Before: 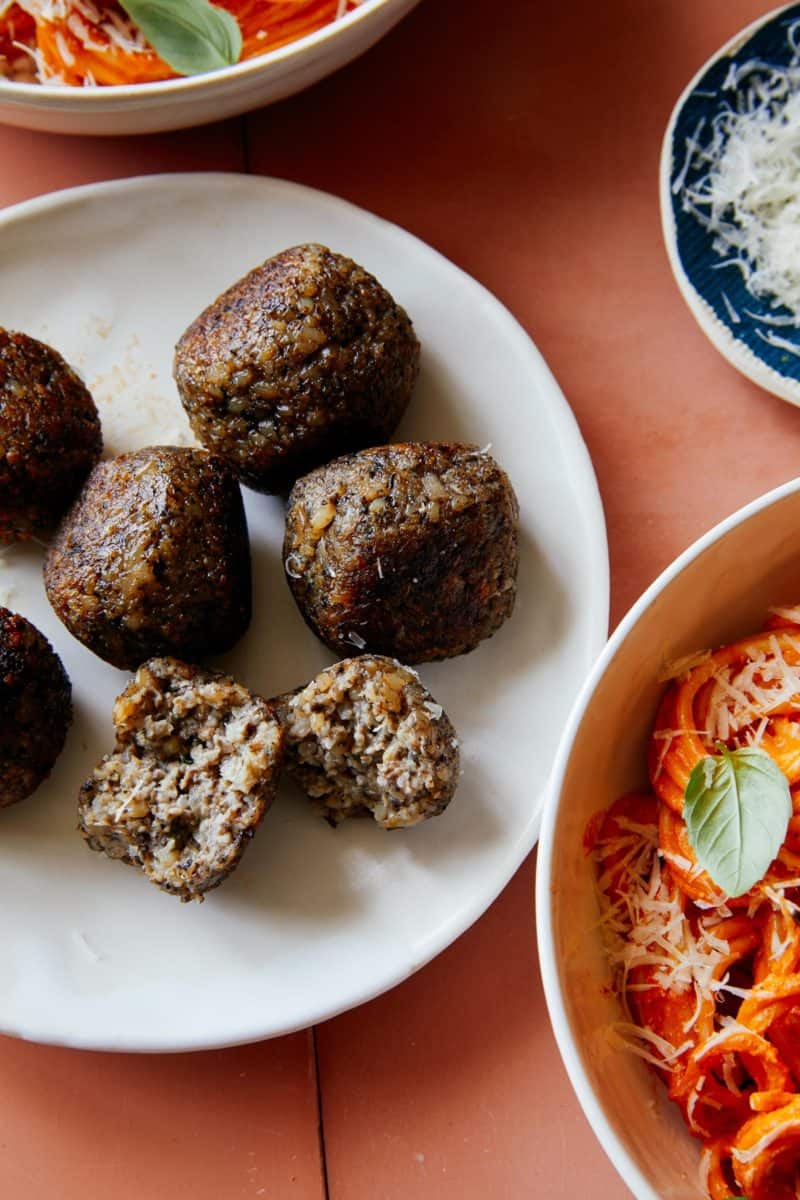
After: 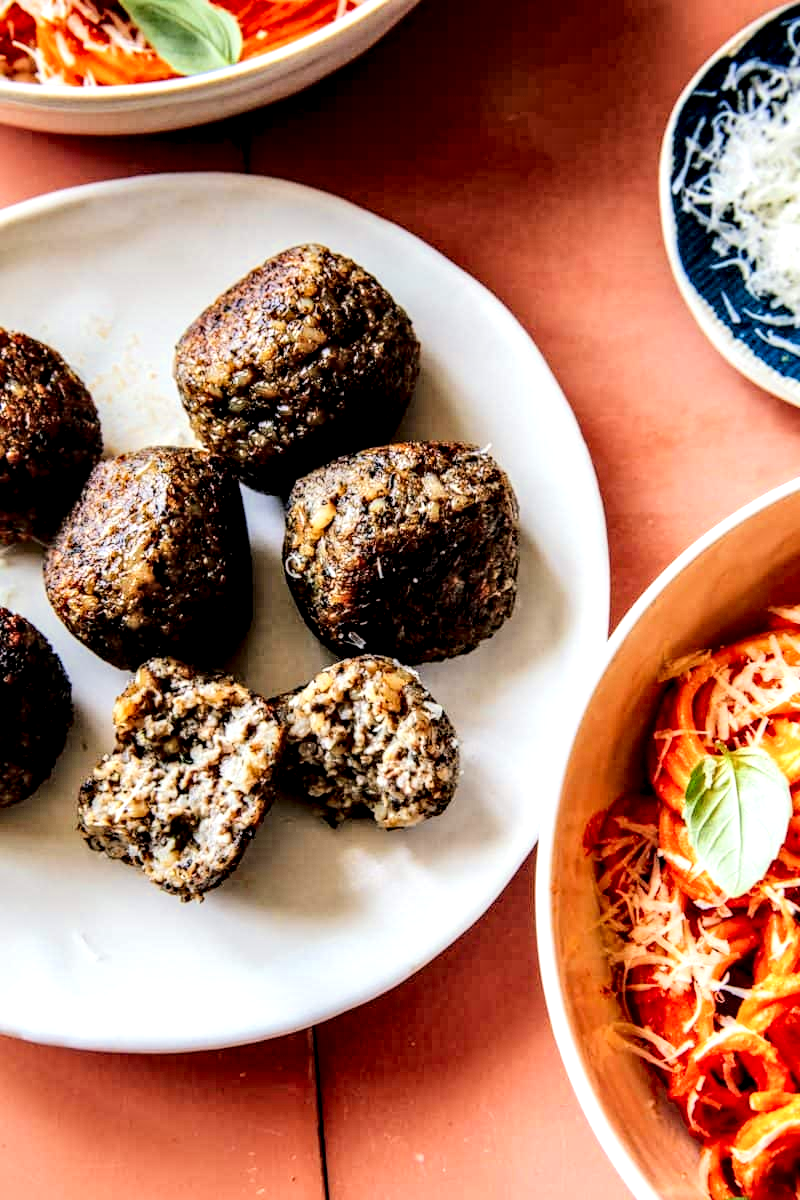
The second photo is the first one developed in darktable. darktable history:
local contrast: highlights 22%, detail 198%
tone equalizer: -7 EV 0.15 EV, -6 EV 0.591 EV, -5 EV 1.18 EV, -4 EV 1.29 EV, -3 EV 1.12 EV, -2 EV 0.6 EV, -1 EV 0.161 EV, edges refinement/feathering 500, mask exposure compensation -1.57 EV, preserve details no
